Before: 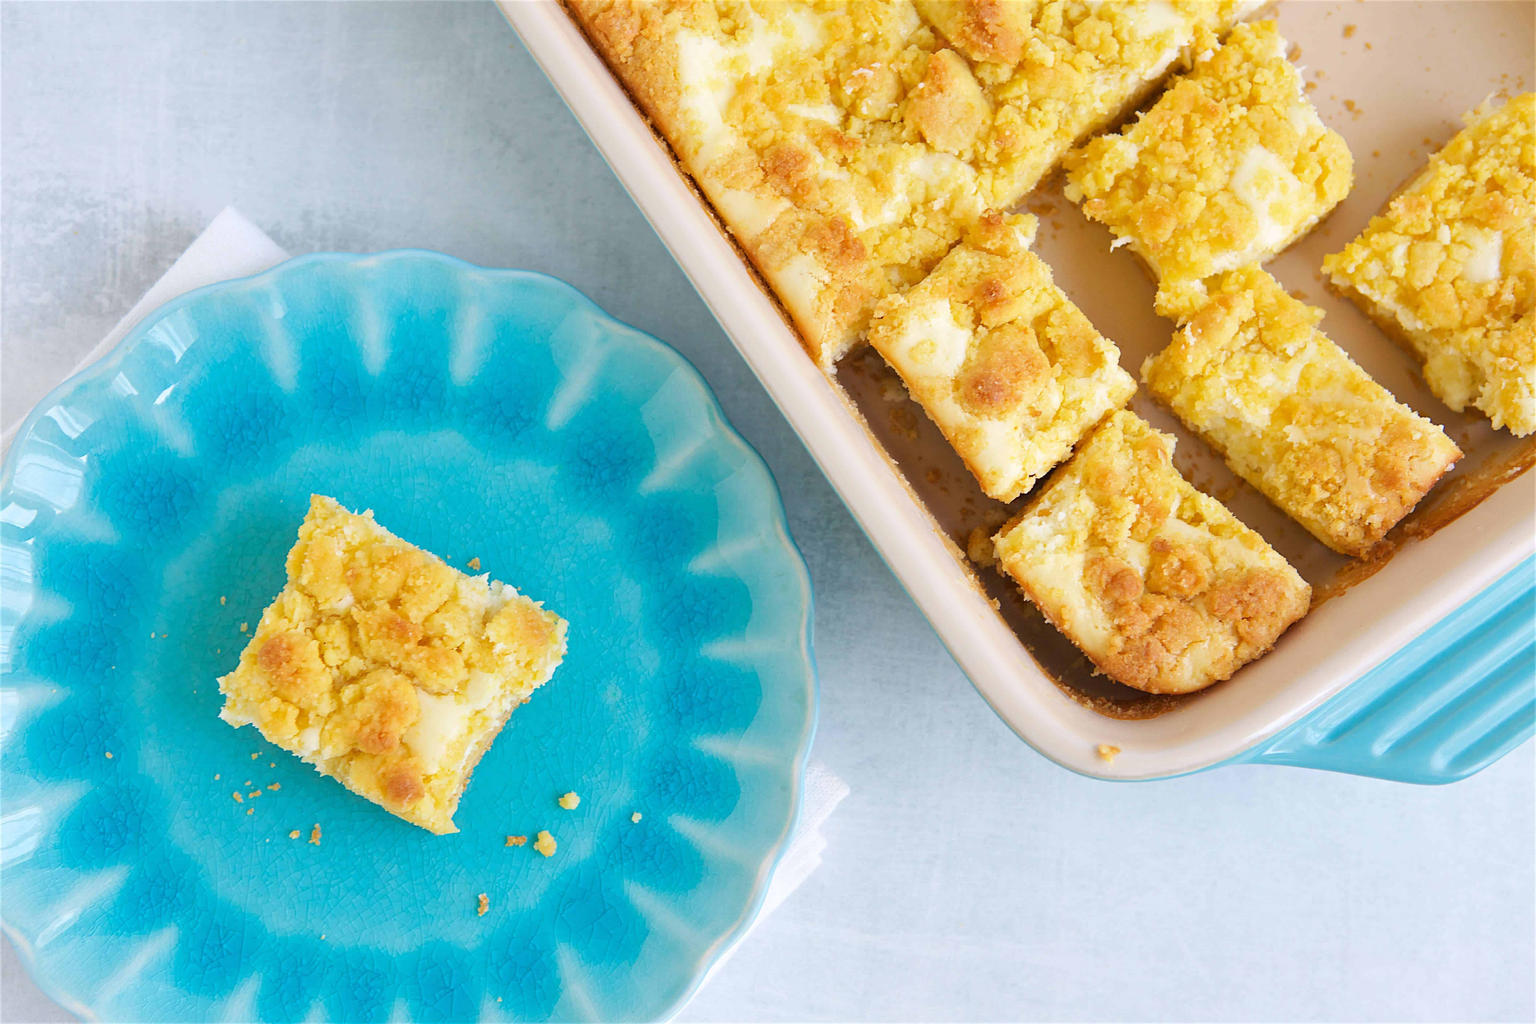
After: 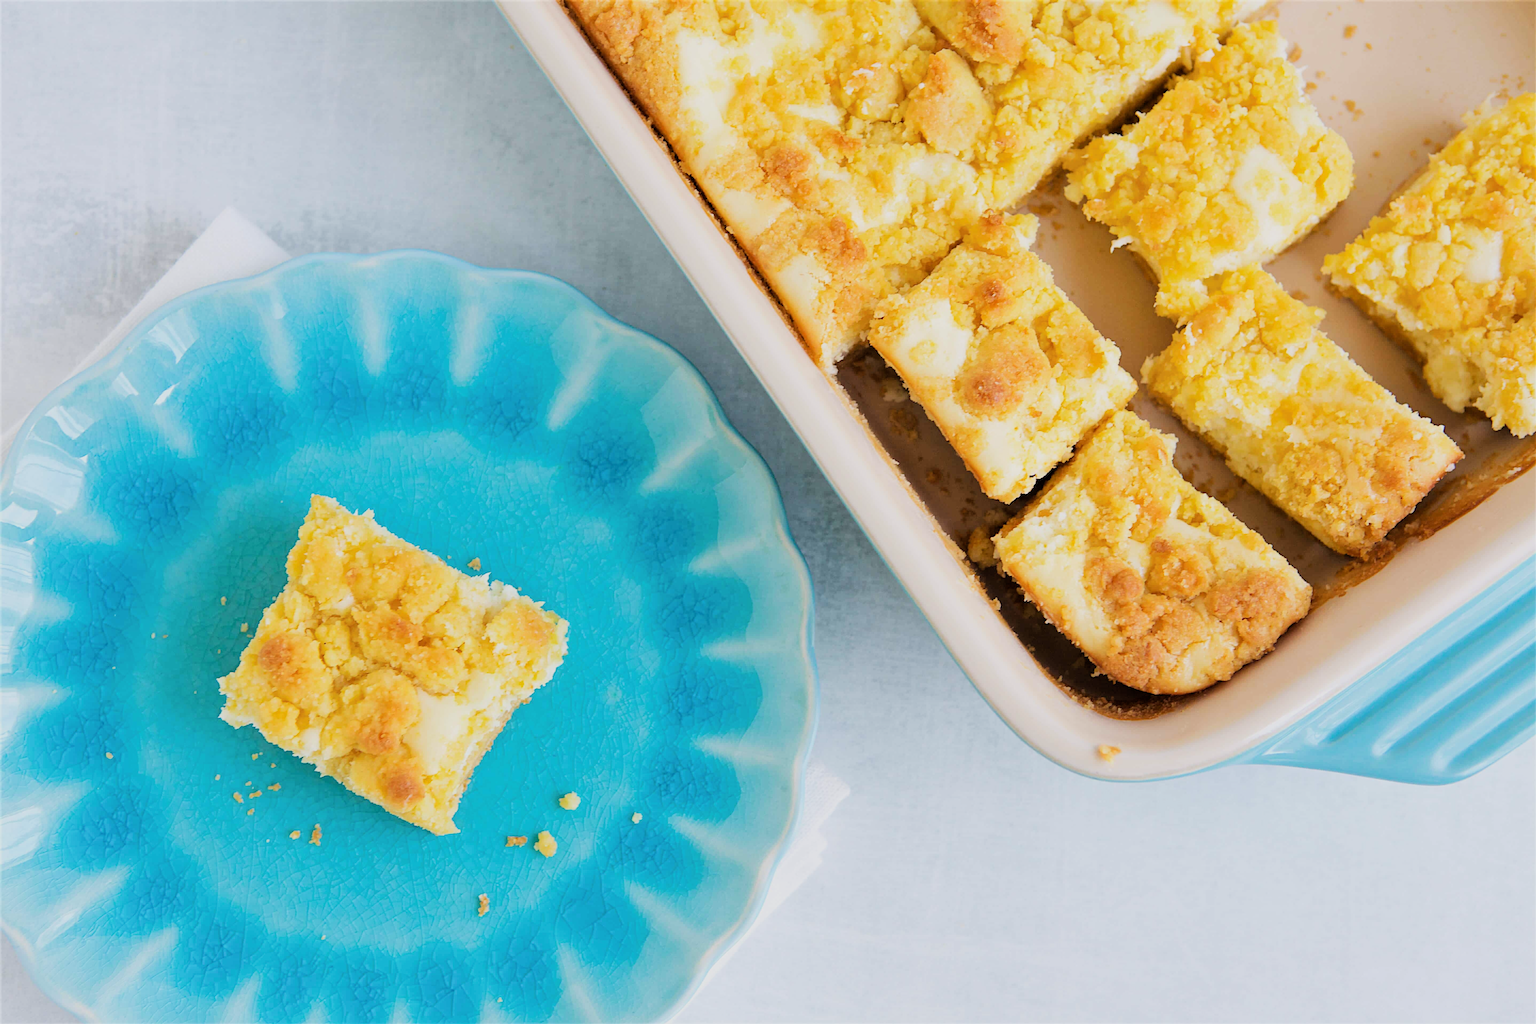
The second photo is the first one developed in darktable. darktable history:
filmic rgb: black relative exposure -5.14 EV, white relative exposure 3.97 EV, hardness 2.9, contrast 1.296, highlights saturation mix -31.37%
